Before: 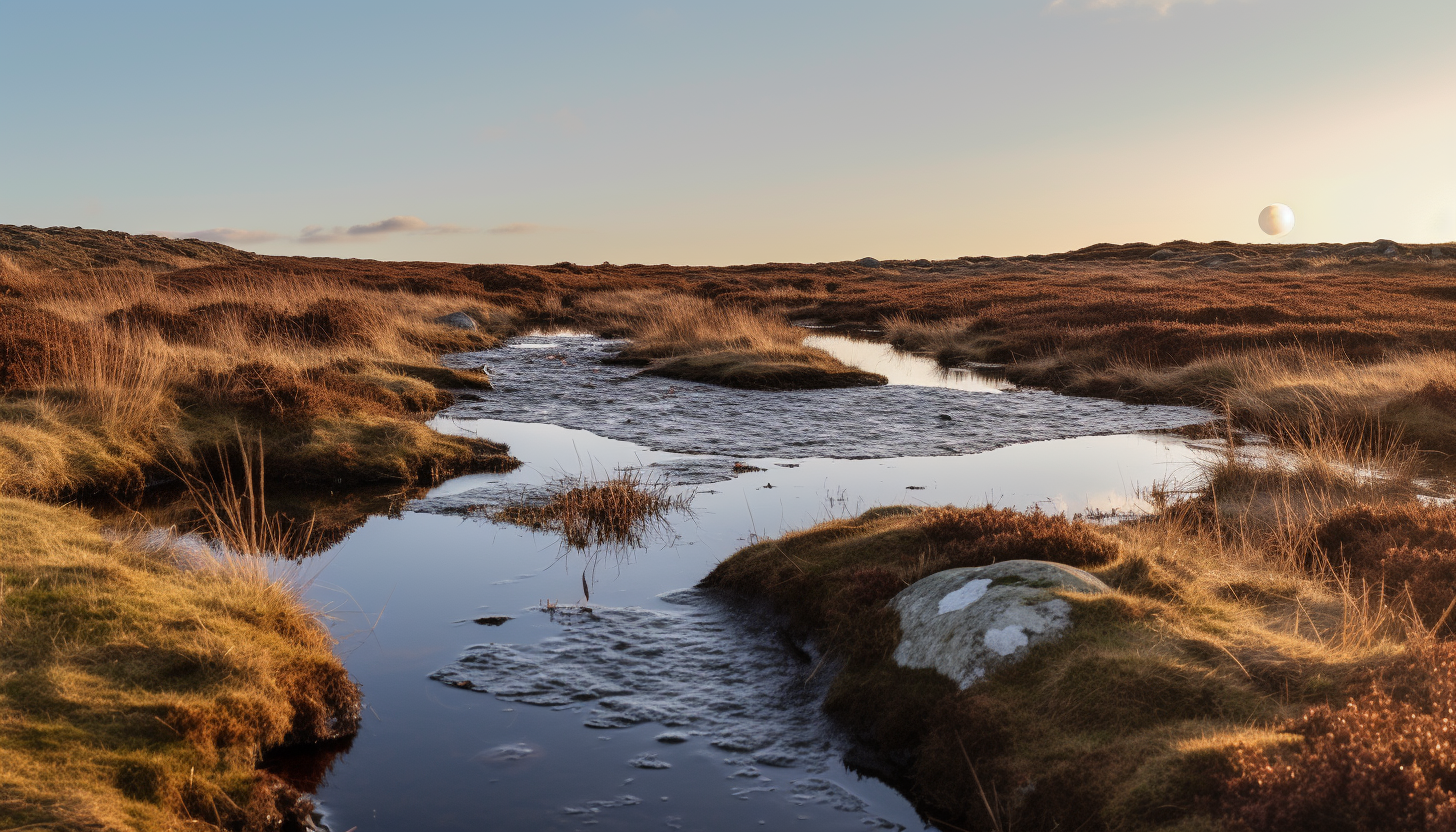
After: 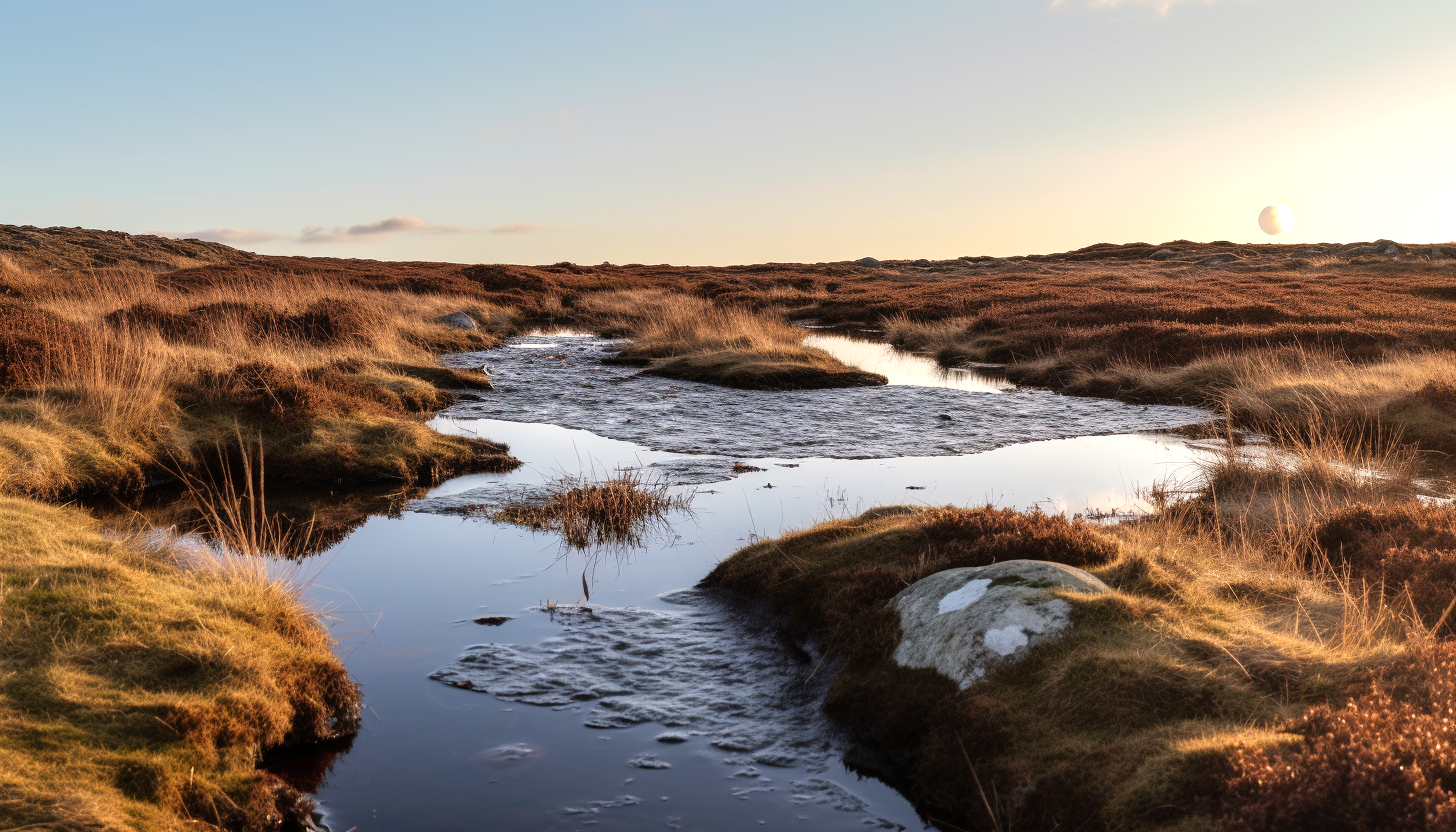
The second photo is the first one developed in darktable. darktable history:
tone equalizer: -8 EV -0.426 EV, -7 EV -0.406 EV, -6 EV -0.315 EV, -5 EV -0.199 EV, -3 EV 0.234 EV, -2 EV 0.335 EV, -1 EV 0.392 EV, +0 EV 0.412 EV
exposure: exposure 0.022 EV, compensate highlight preservation false
